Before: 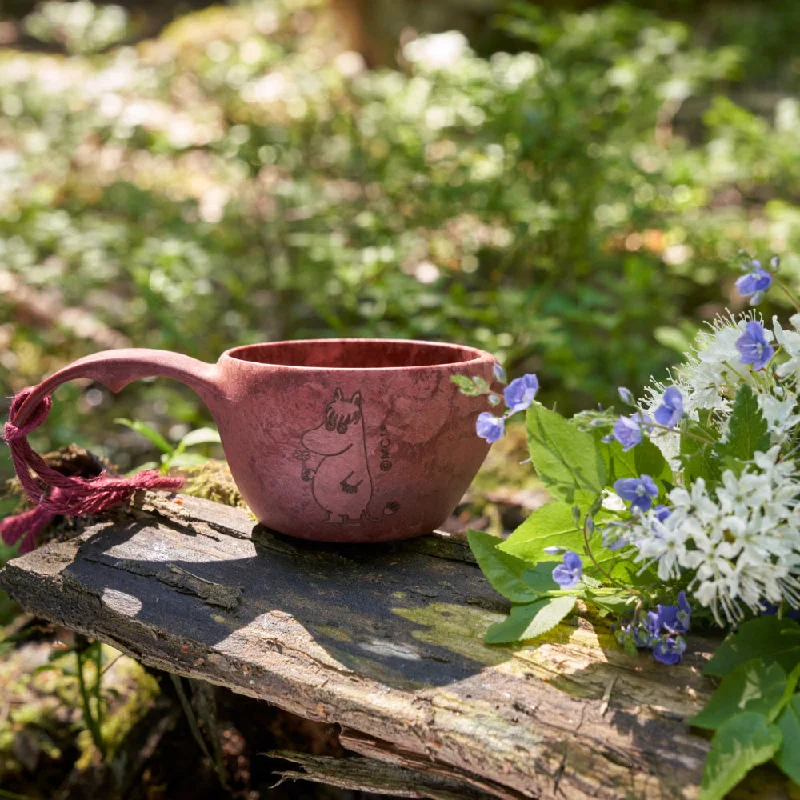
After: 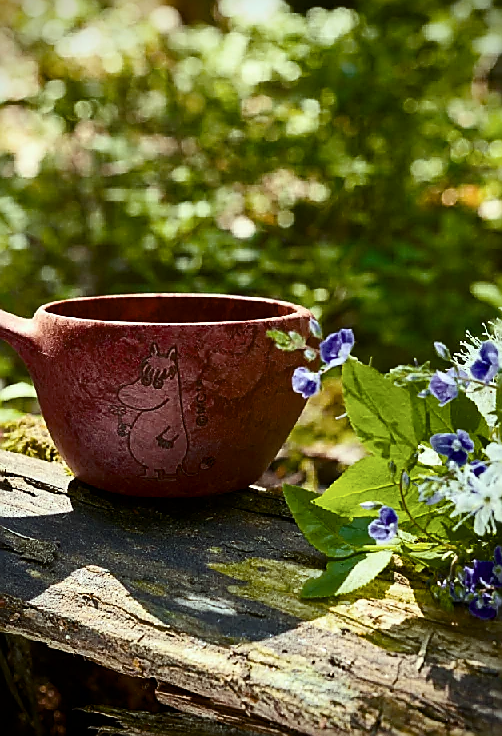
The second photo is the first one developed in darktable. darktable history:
color correction: highlights a* -7.96, highlights b* 3.7
sharpen: radius 1.383, amount 1.261, threshold 0.751
crop and rotate: left 23.131%, top 5.644%, right 14.099%, bottom 2.351%
contrast brightness saturation: contrast 0.25, saturation -0.322
vignetting: saturation 0.047, dithering 16-bit output
color balance rgb: shadows lift › chroma 3.629%, shadows lift › hue 89.43°, linear chroma grading › global chroma 8.311%, perceptual saturation grading › global saturation 29.867%, global vibrance 15.814%, saturation formula JzAzBz (2021)
